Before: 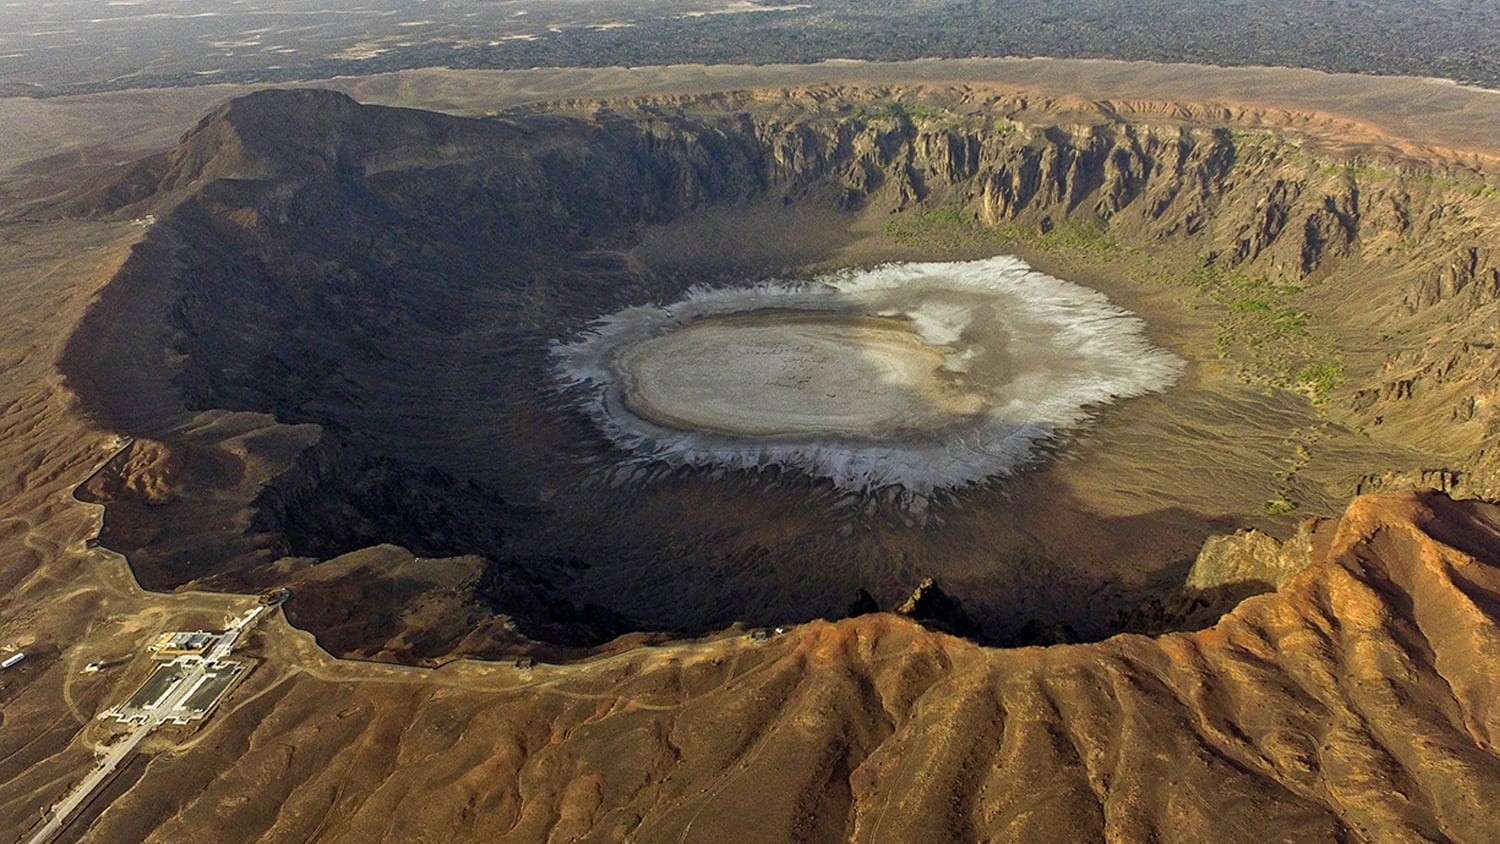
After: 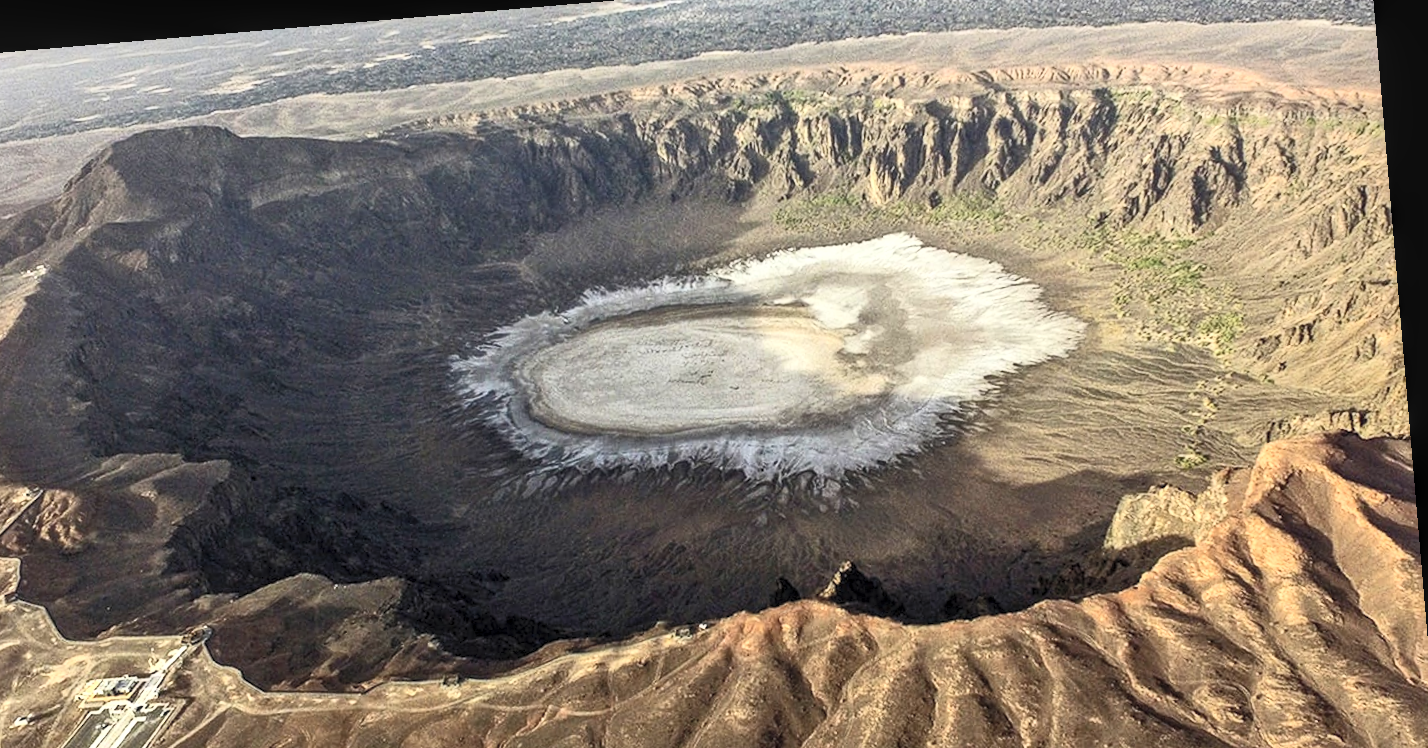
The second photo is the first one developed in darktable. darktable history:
crop: left 8.155%, top 6.611%, bottom 15.385%
rotate and perspective: rotation -4.86°, automatic cropping off
local contrast: on, module defaults
contrast brightness saturation: contrast 0.43, brightness 0.56, saturation -0.19
